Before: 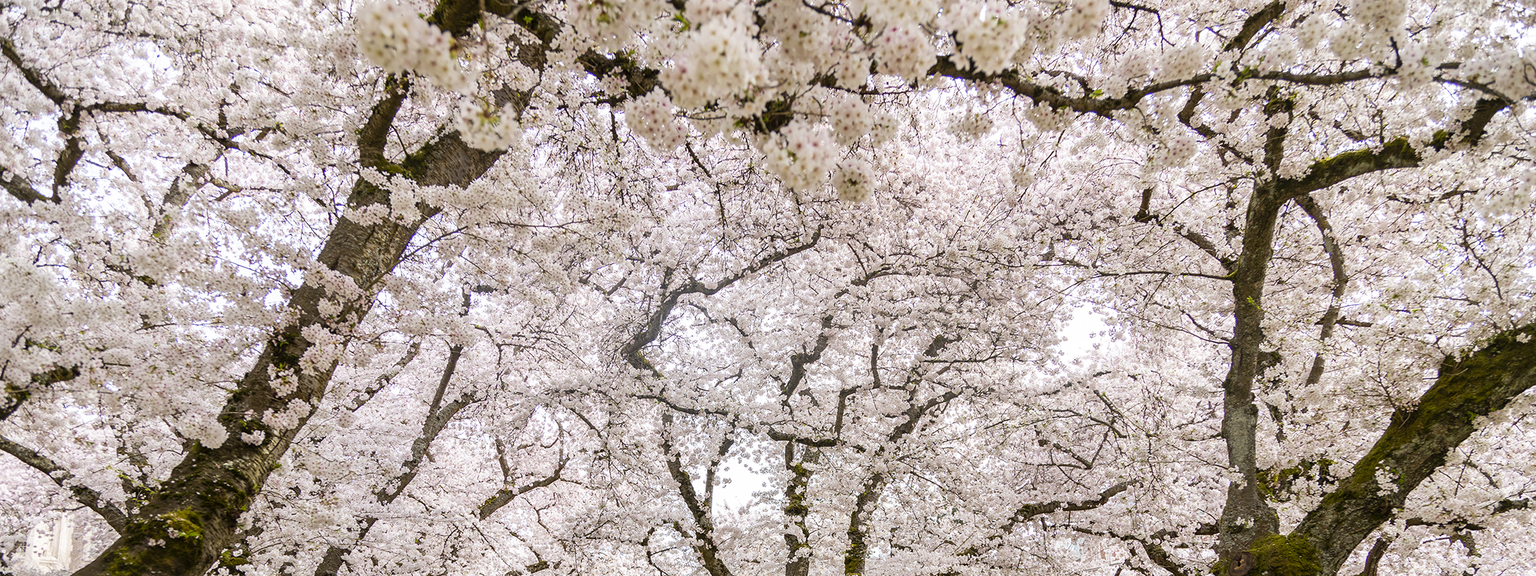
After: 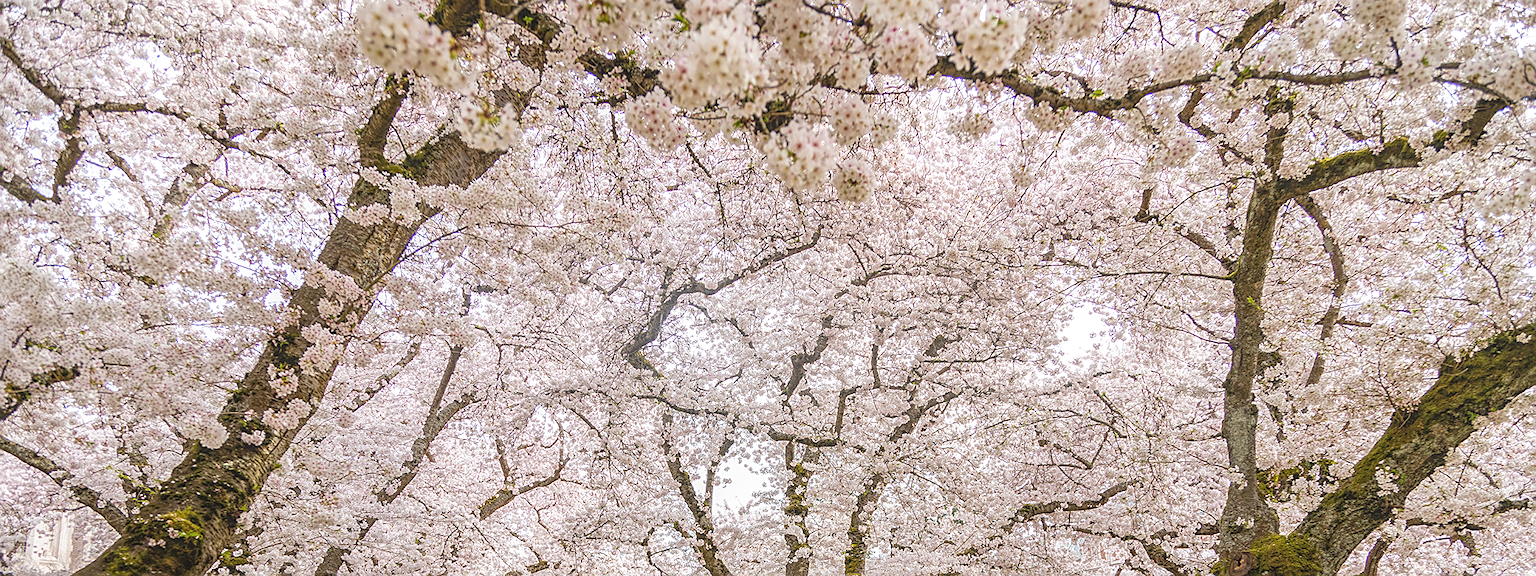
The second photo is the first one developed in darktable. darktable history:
local contrast: highlights 67%, shadows 32%, detail 166%, midtone range 0.2
sharpen: on, module defaults
